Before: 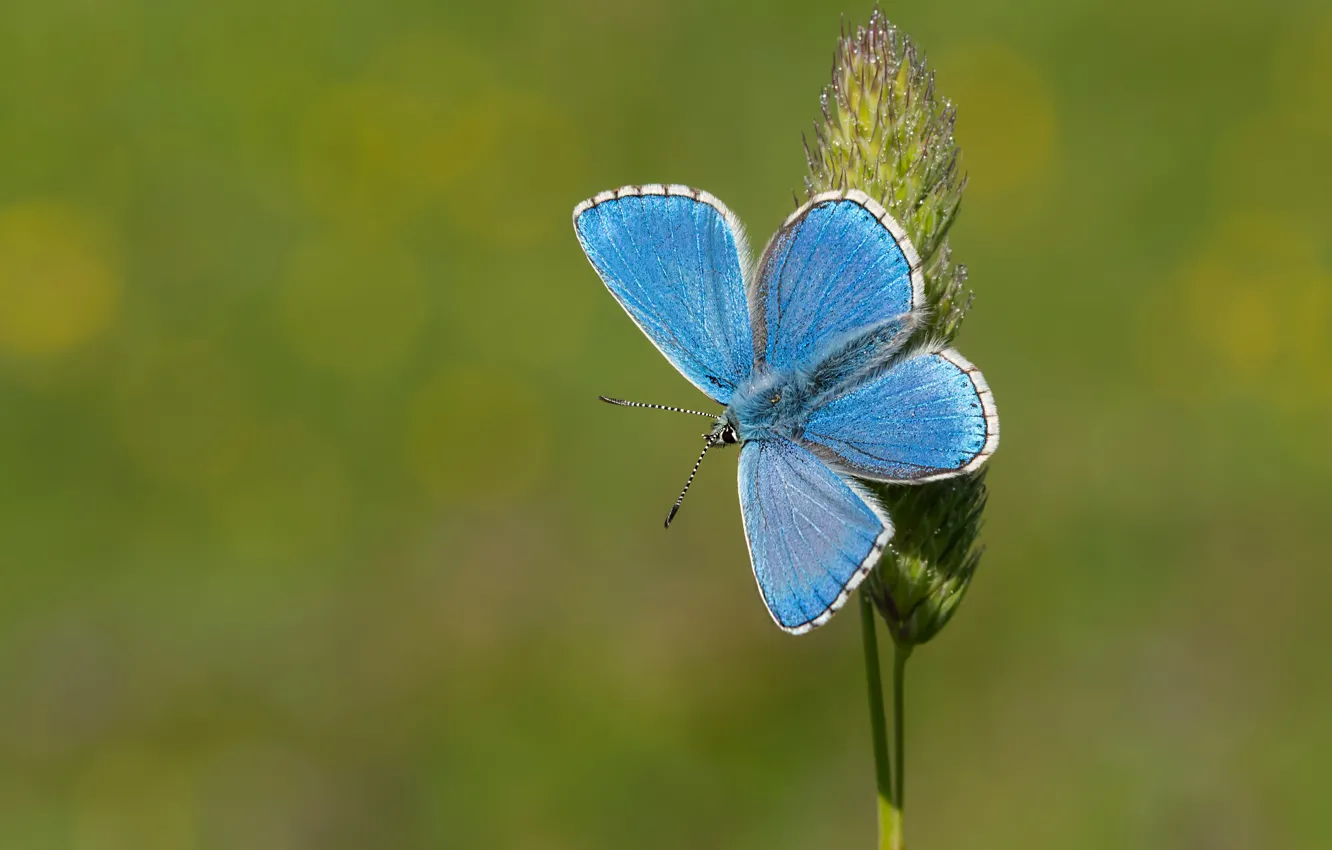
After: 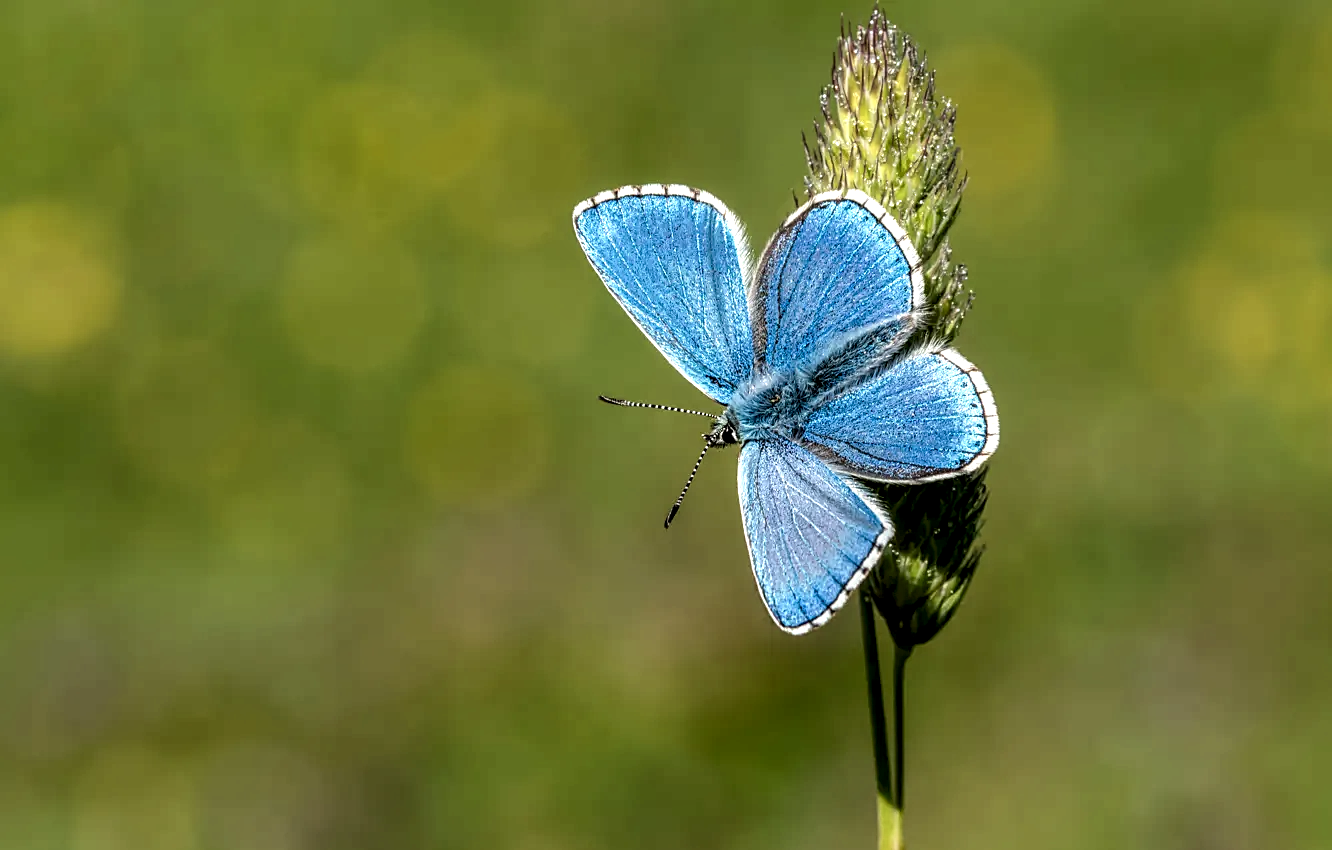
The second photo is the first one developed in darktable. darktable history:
local contrast: detail 204%
sharpen: amount 0.213
